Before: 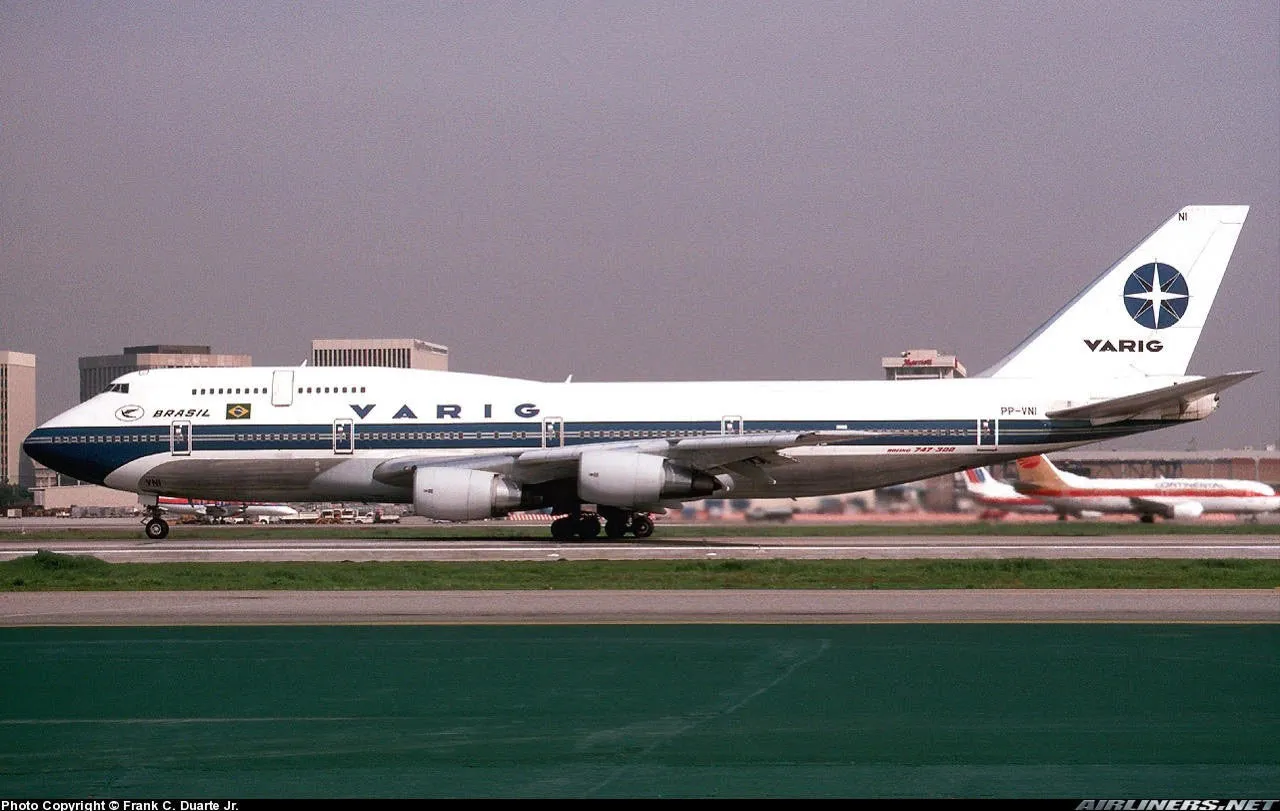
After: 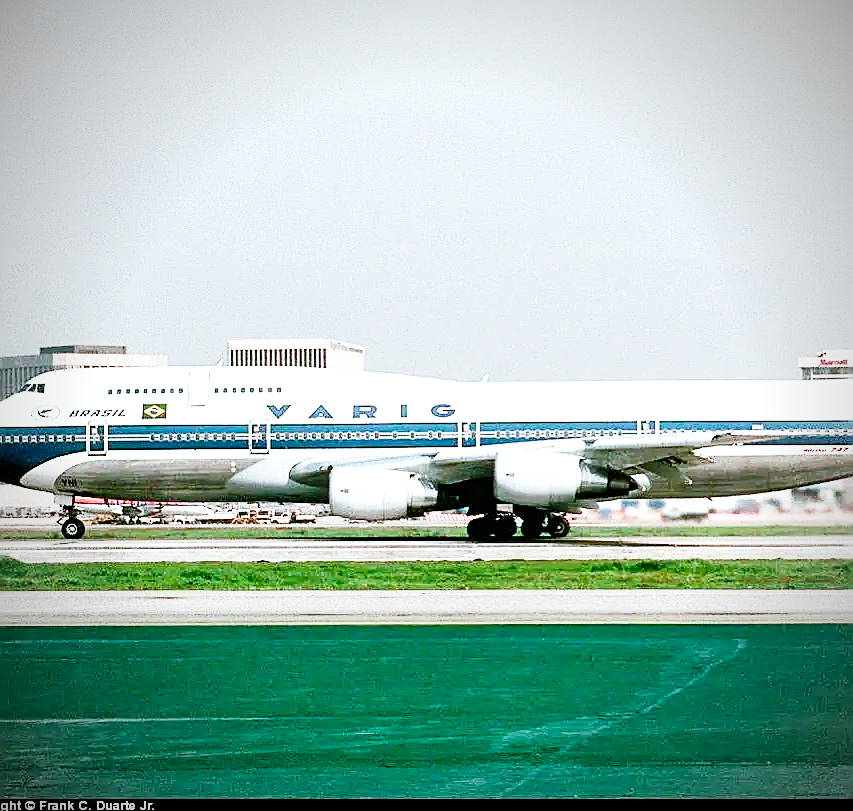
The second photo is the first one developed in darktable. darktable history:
color balance rgb: shadows lift › chroma 11.71%, shadows lift › hue 133.46°, highlights gain › chroma 4%, highlights gain › hue 200.2°, perceptual saturation grading › global saturation 18.05%
sigmoid: contrast 2, skew -0.2, preserve hue 0%, red attenuation 0.1, red rotation 0.035, green attenuation 0.1, green rotation -0.017, blue attenuation 0.15, blue rotation -0.052, base primaries Rec2020
vignetting: fall-off start 74.49%, fall-off radius 65.9%, brightness -0.628, saturation -0.68
levels: levels [0, 0.492, 0.984]
exposure: exposure 2.003 EV, compensate highlight preservation false
crop and rotate: left 6.617%, right 26.717%
local contrast: mode bilateral grid, contrast 20, coarseness 50, detail 120%, midtone range 0.2
sharpen: on, module defaults
